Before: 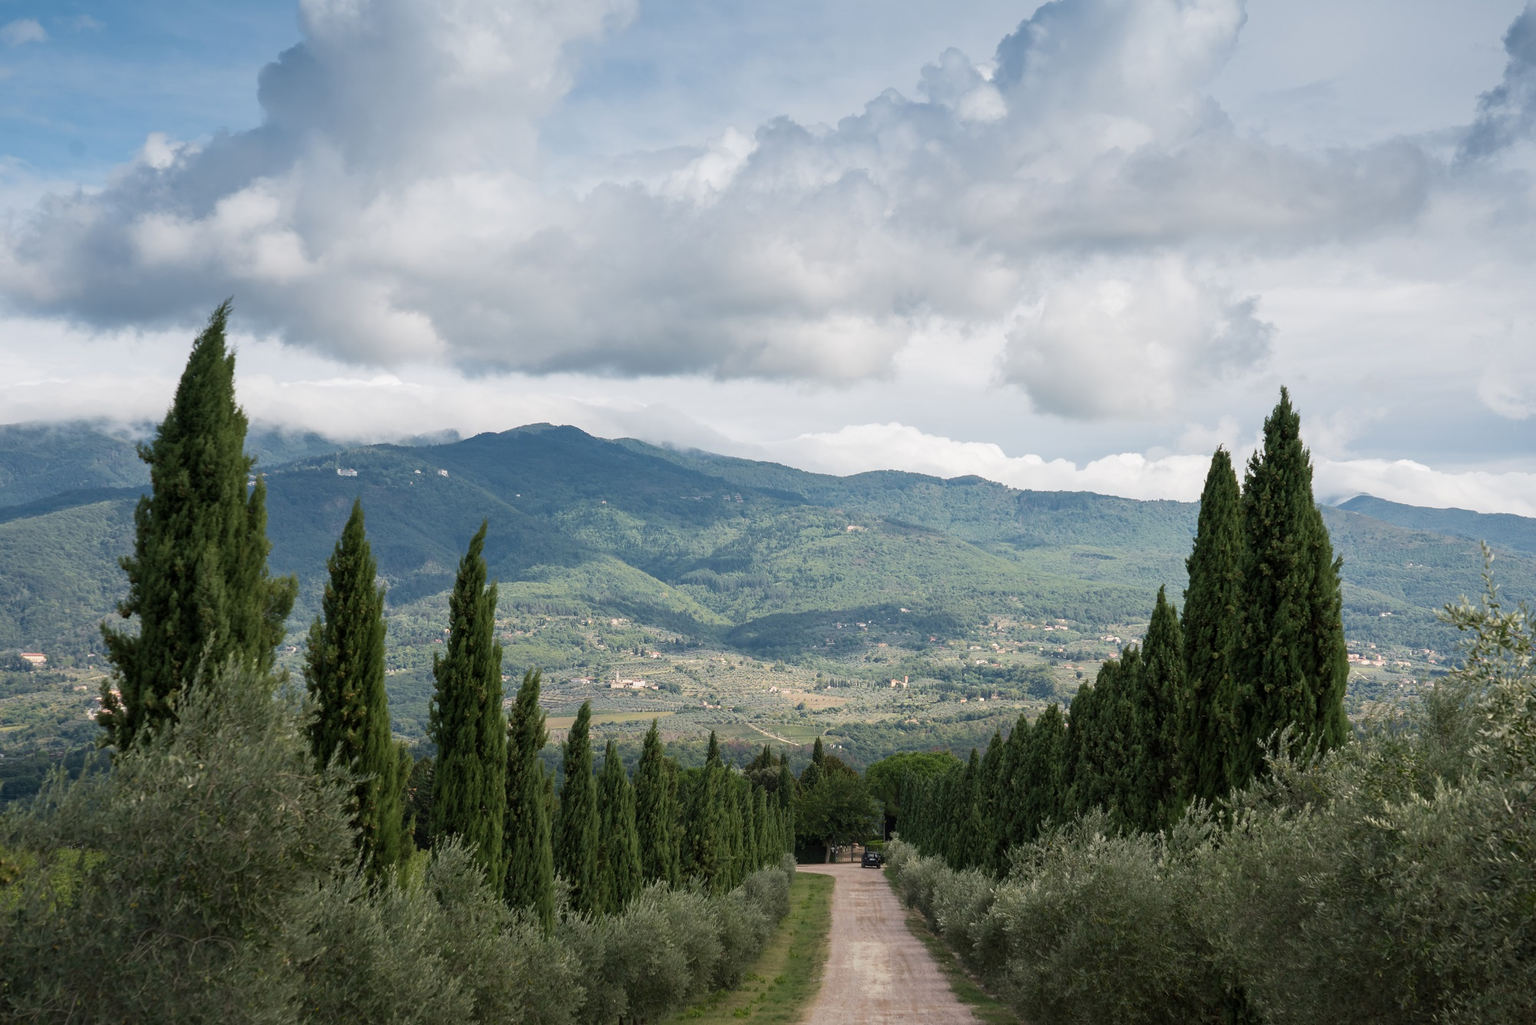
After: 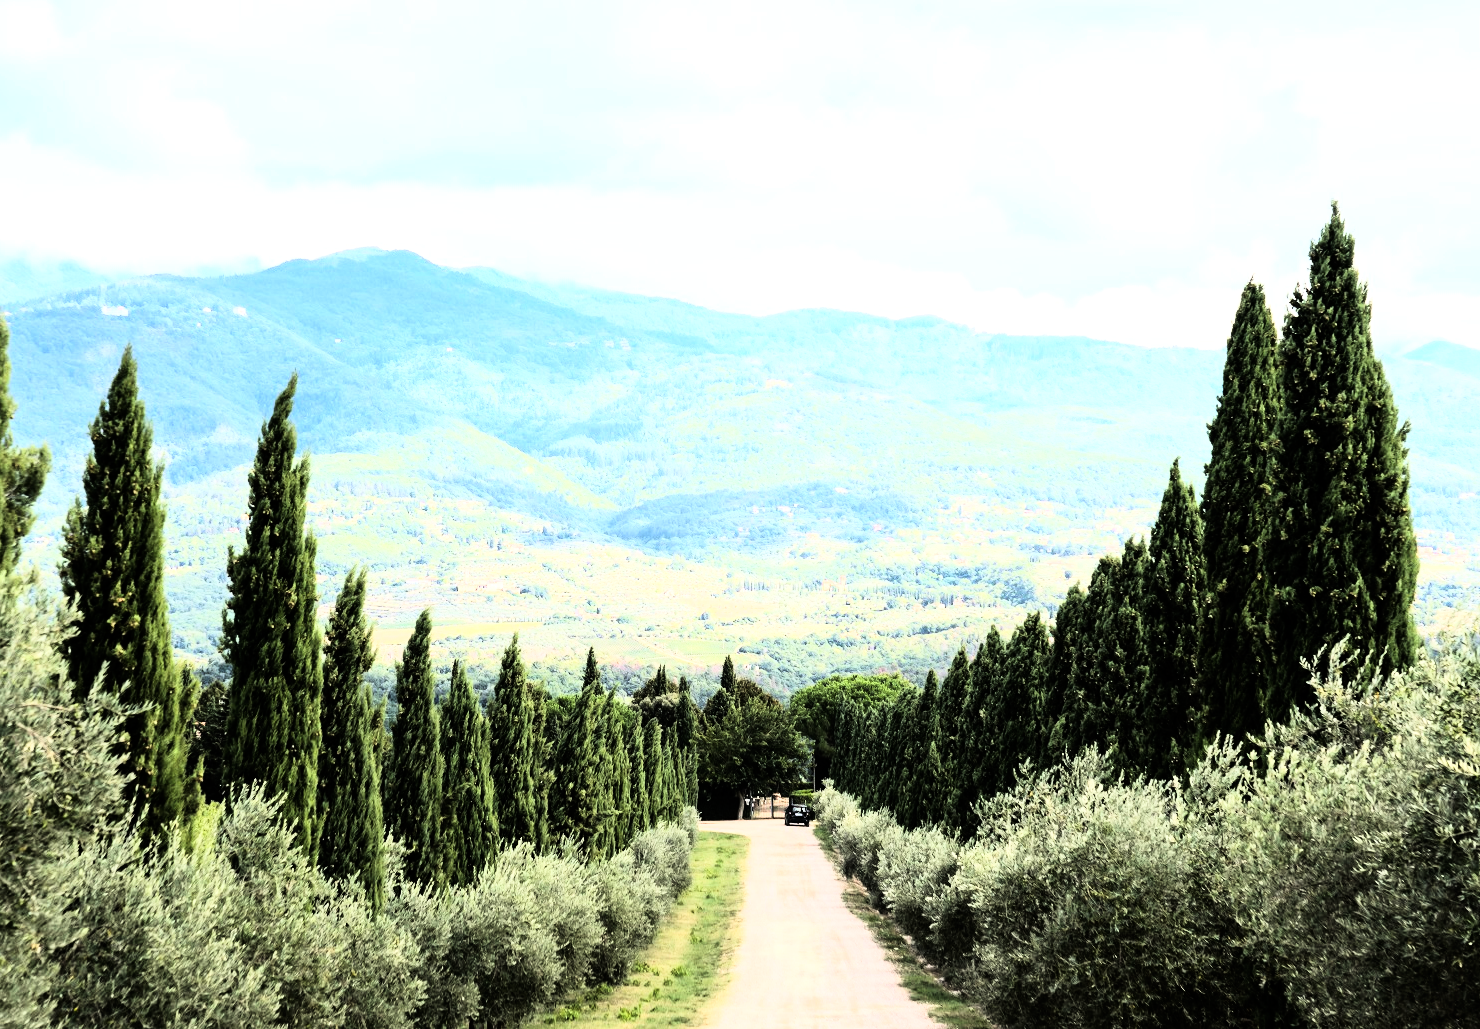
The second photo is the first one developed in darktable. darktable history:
exposure: exposure 0.661 EV, compensate highlight preservation false
crop: left 16.871%, top 22.857%, right 9.116%
tone equalizer: -8 EV -0.417 EV, -7 EV -0.389 EV, -6 EV -0.333 EV, -5 EV -0.222 EV, -3 EV 0.222 EV, -2 EV 0.333 EV, -1 EV 0.389 EV, +0 EV 0.417 EV, edges refinement/feathering 500, mask exposure compensation -1.57 EV, preserve details no
rgb curve: curves: ch0 [(0, 0) (0.21, 0.15) (0.24, 0.21) (0.5, 0.75) (0.75, 0.96) (0.89, 0.99) (1, 1)]; ch1 [(0, 0.02) (0.21, 0.13) (0.25, 0.2) (0.5, 0.67) (0.75, 0.9) (0.89, 0.97) (1, 1)]; ch2 [(0, 0.02) (0.21, 0.13) (0.25, 0.2) (0.5, 0.67) (0.75, 0.9) (0.89, 0.97) (1, 1)], compensate middle gray true
tone curve: curves: ch0 [(0, 0) (0.004, 0.001) (0.133, 0.112) (0.325, 0.362) (0.832, 0.893) (1, 1)], color space Lab, linked channels, preserve colors none
